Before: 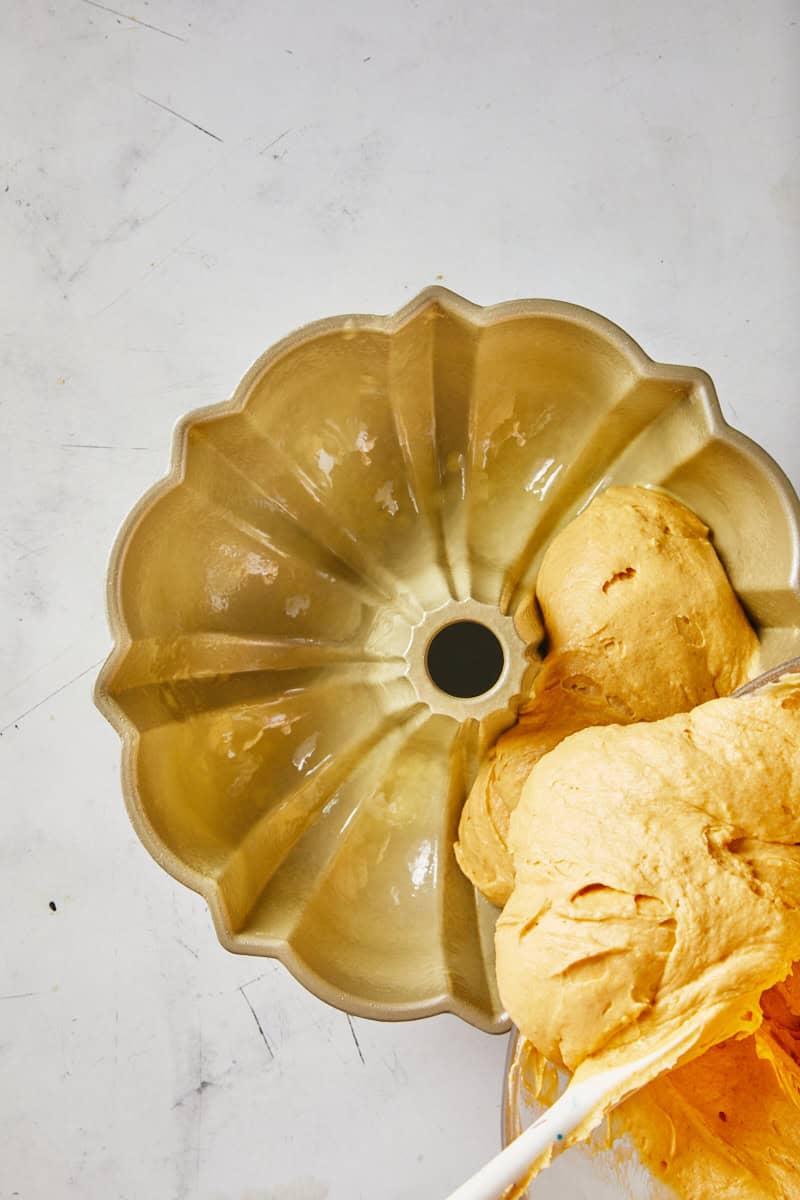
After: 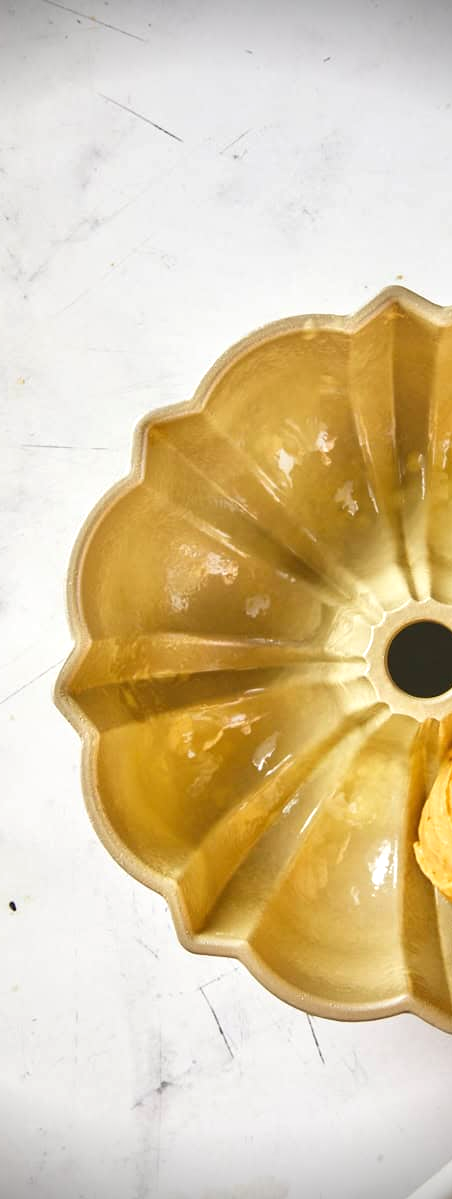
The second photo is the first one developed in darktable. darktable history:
crop: left 5.117%, right 38.298%
exposure: exposure 0.401 EV, compensate exposure bias true, compensate highlight preservation false
vignetting: fall-off start 88.03%, fall-off radius 24.6%, brightness -0.713, saturation -0.487
